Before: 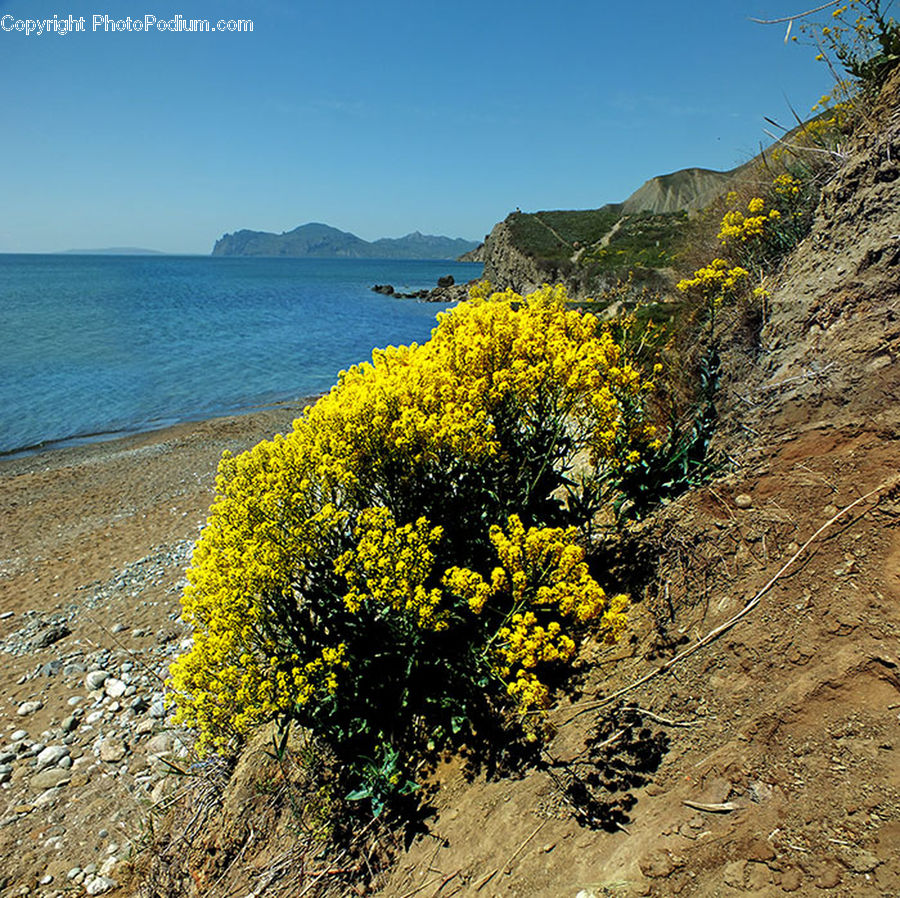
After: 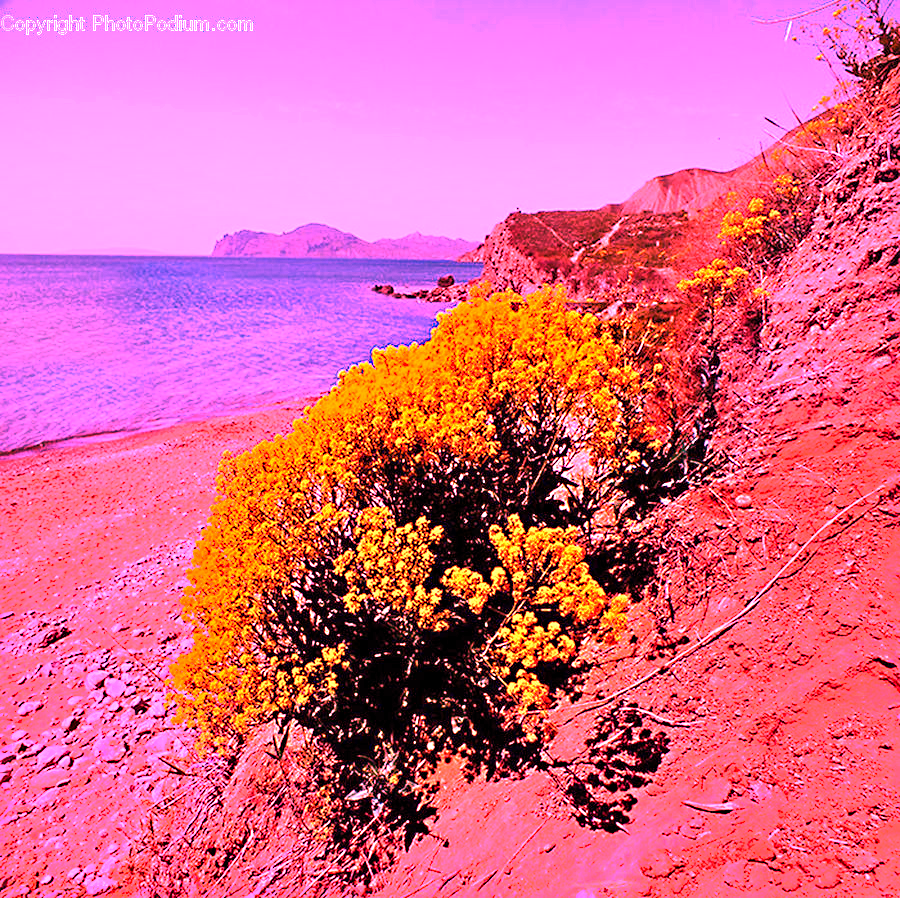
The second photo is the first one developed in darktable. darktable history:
shadows and highlights: shadows 20.55, highlights -20.99, soften with gaussian
sharpen: radius 5.325, amount 0.312, threshold 26.433
white balance: red 4.26, blue 1.802
